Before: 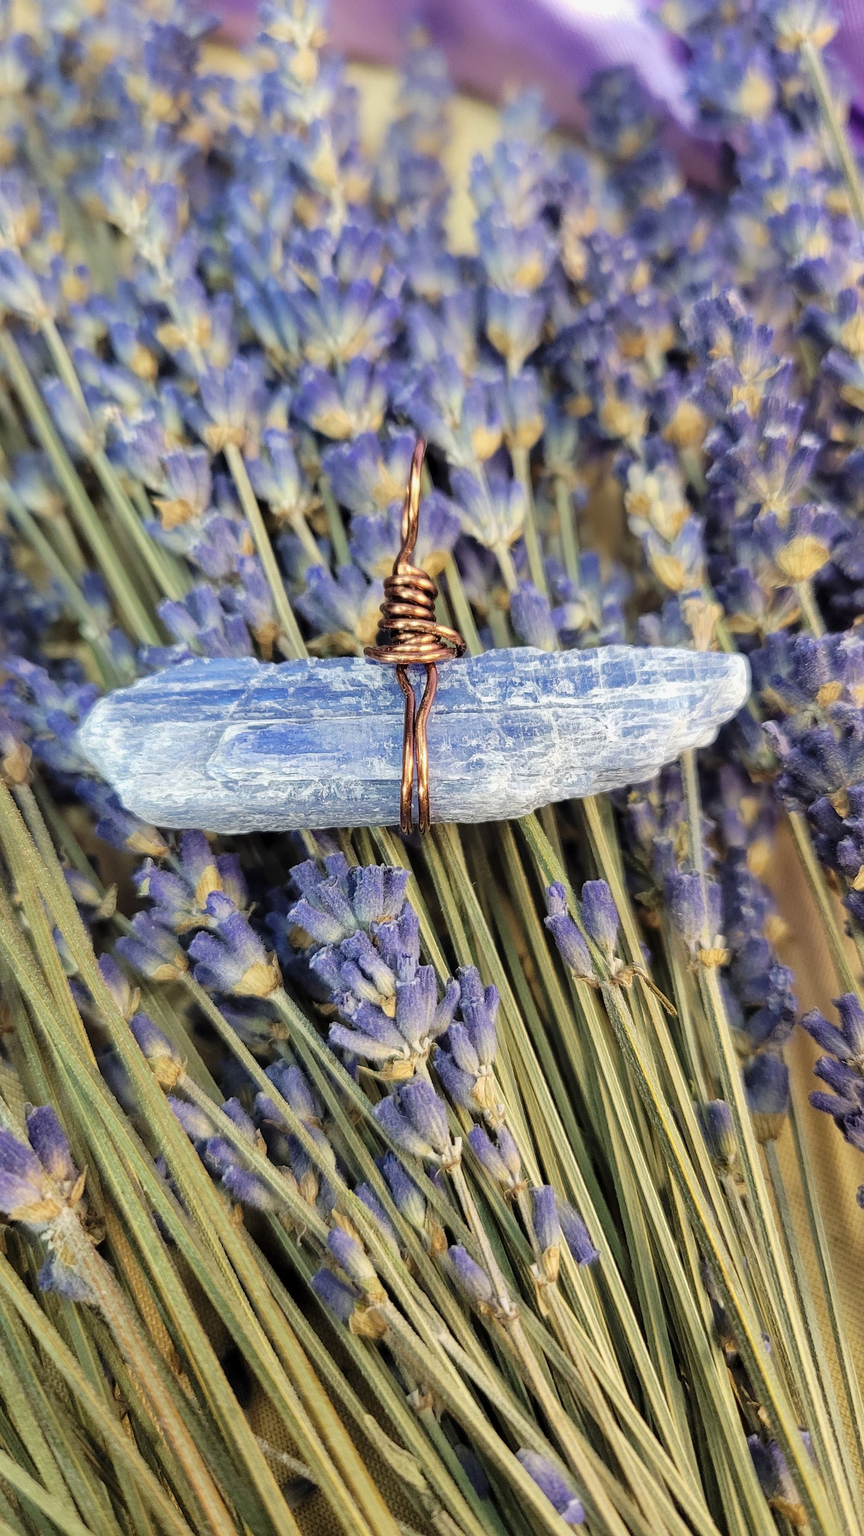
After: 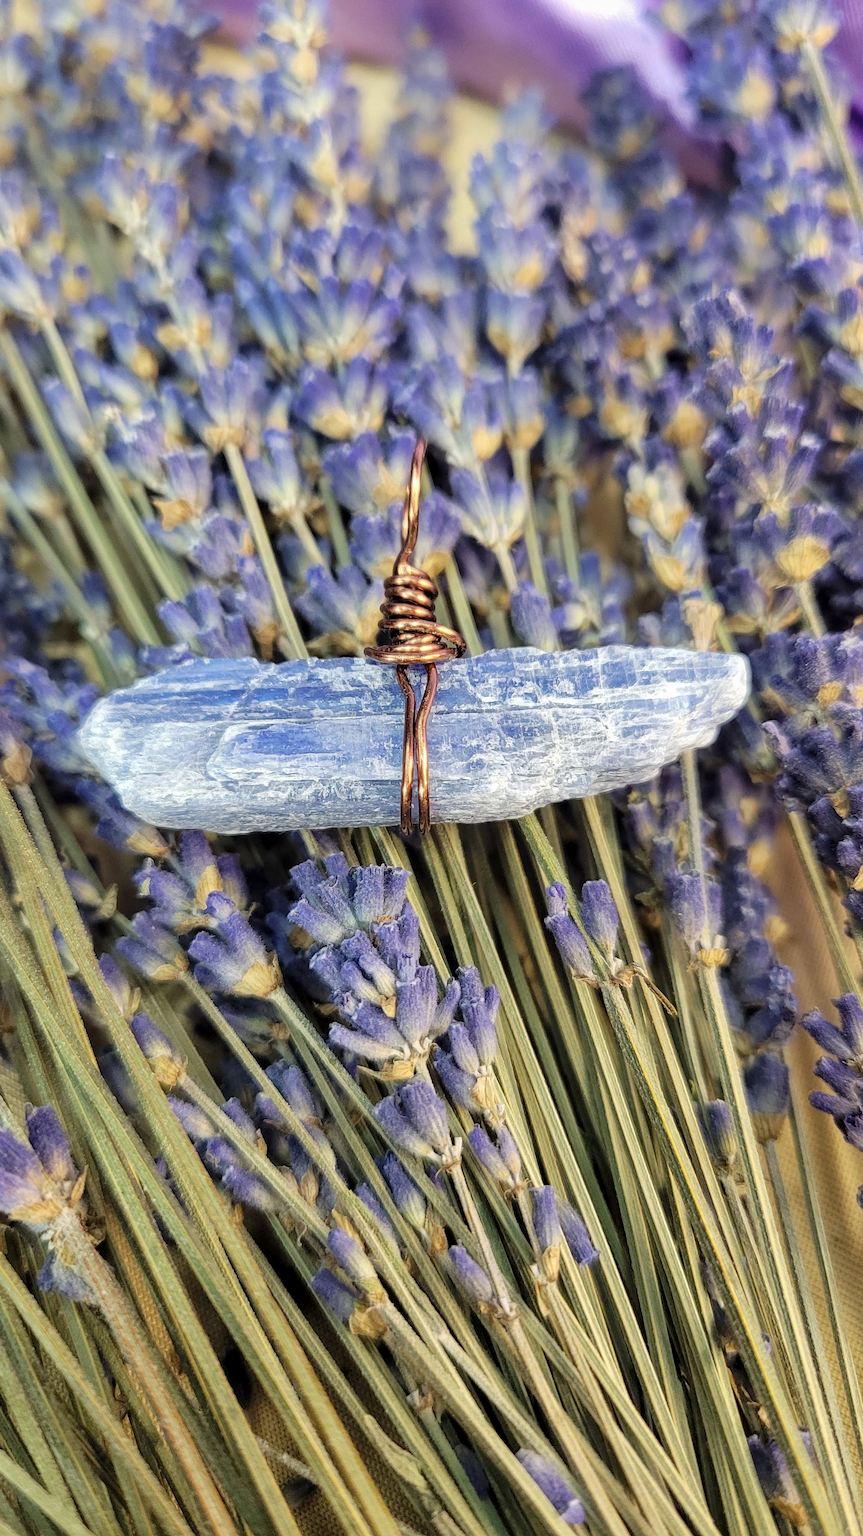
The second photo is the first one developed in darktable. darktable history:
local contrast: highlights 101%, shadows 100%, detail 120%, midtone range 0.2
